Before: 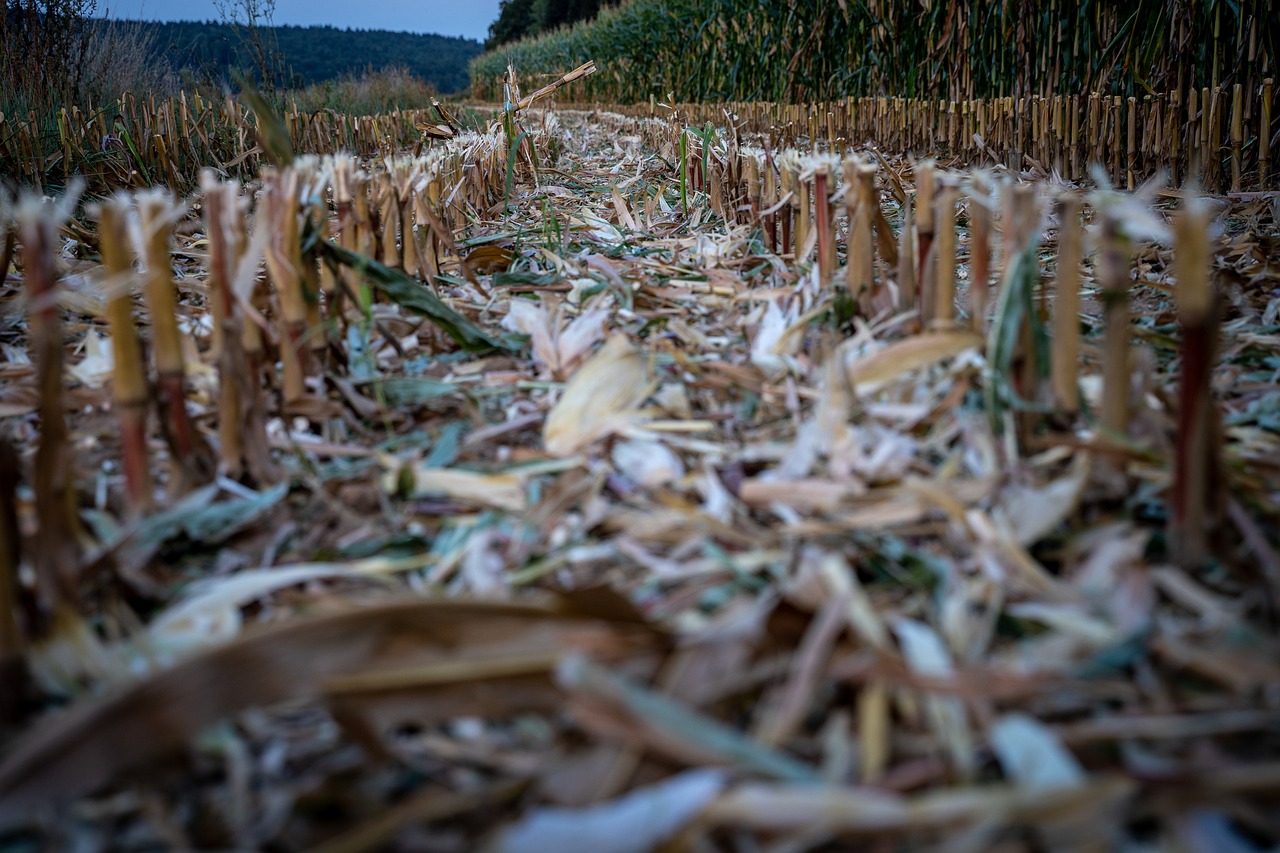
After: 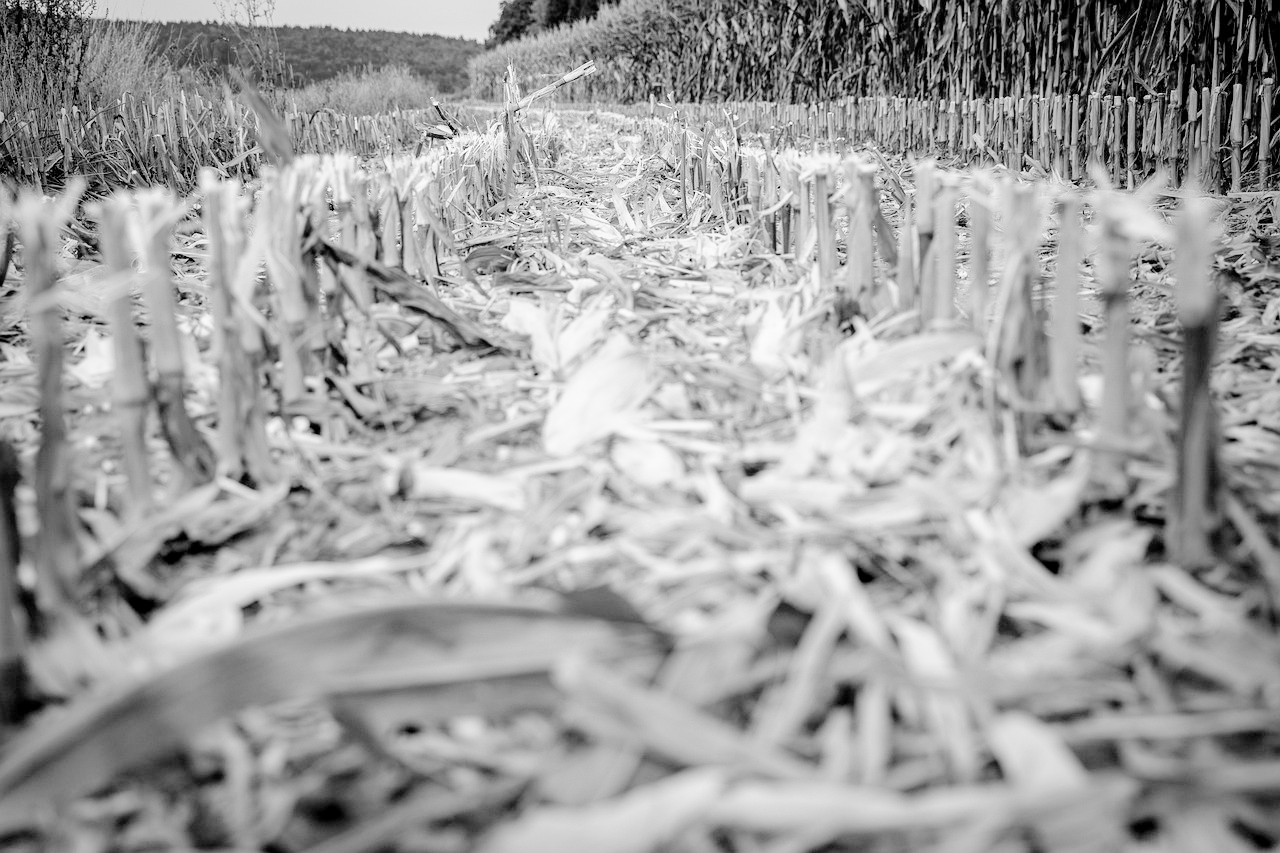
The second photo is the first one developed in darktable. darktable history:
tone curve: curves: ch0 [(0, 0) (0.003, 0) (0.011, 0.002) (0.025, 0.004) (0.044, 0.007) (0.069, 0.015) (0.1, 0.025) (0.136, 0.04) (0.177, 0.09) (0.224, 0.152) (0.277, 0.239) (0.335, 0.335) (0.399, 0.43) (0.468, 0.524) (0.543, 0.621) (0.623, 0.712) (0.709, 0.792) (0.801, 0.871) (0.898, 0.951) (1, 1)], preserve colors none
color look up table: target L [101.33, 85.86, 87.37, 69.22, 66.45, 76.3, 65.65, 48.84, 49.73, 44.67, 30.57, 24.68, 11.06, 200.64, 72.15, 92.43, 81.64, 75.47, 62.88, 70.46, 67.25, 56.1, 44.96, 36.72, 45.86, 33.7, 82.05, 75.88, 71.73, 72.15, 71.73, 67.25, 57.75, 47.94, 55.8, 44.37, 53.98, 51.85, 36.72, 41.11, 27.93, 31.34, 16.74, 5.978, 70.89, 78.38, 59.81, 60.5, 25.54], target a [0.001, 0, 0, 0, -0.001, -0.001, 0, 0.001 ×6, 0, 0, -0.004, 0 ×5, 0.001 ×5, 0 ×7, 0.001, 0, 0.001, 0, 0.001 ×7, -0.005, 0, 0, -0.003, 0.001], target b [-0.002, 0.003 ×4, 0.005, 0.003, -0.002, -0.002, -0.003, -0.005, -0.004, -0.002, 0, 0.005, 0.034, 0.004, 0.004, 0, 0.005, 0.003, -0.002, -0.003, -0.003, -0.003, -0.004, 0.004, 0.004, 0.005, 0.005, 0.005, 0.003, 0, -0.002, -0.002, -0.003, -0.002, -0.002, -0.003, -0.003, -0.004, -0.004, -0.003, -0.002, 0.004, 0.005, 0, -0.001, -0.004], num patches 49
